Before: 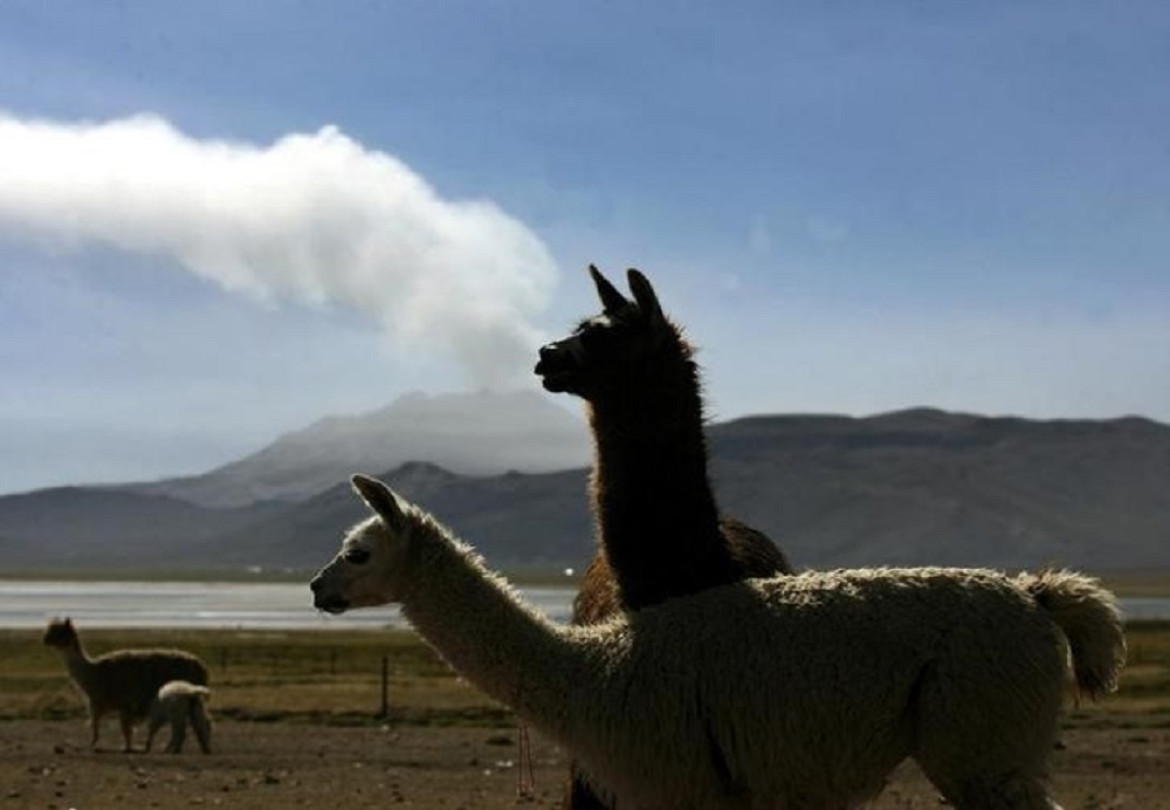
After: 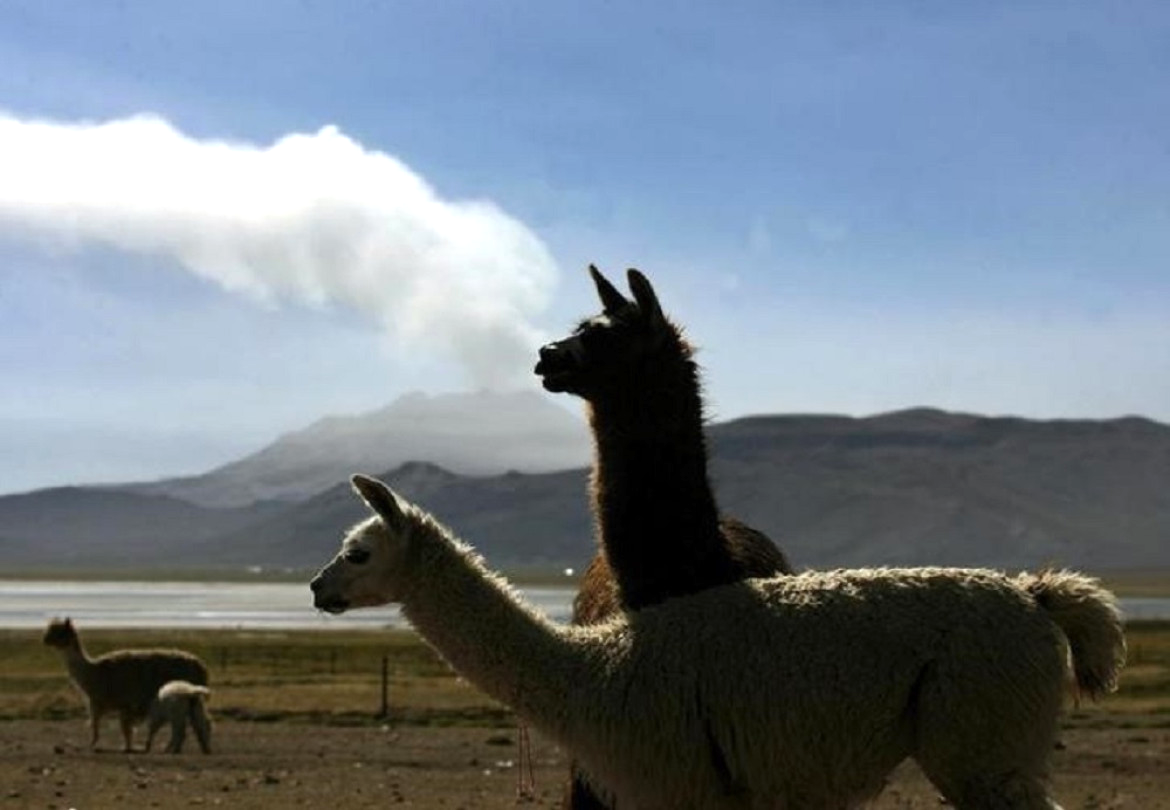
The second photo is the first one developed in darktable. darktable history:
exposure: exposure 0.354 EV, compensate highlight preservation false
